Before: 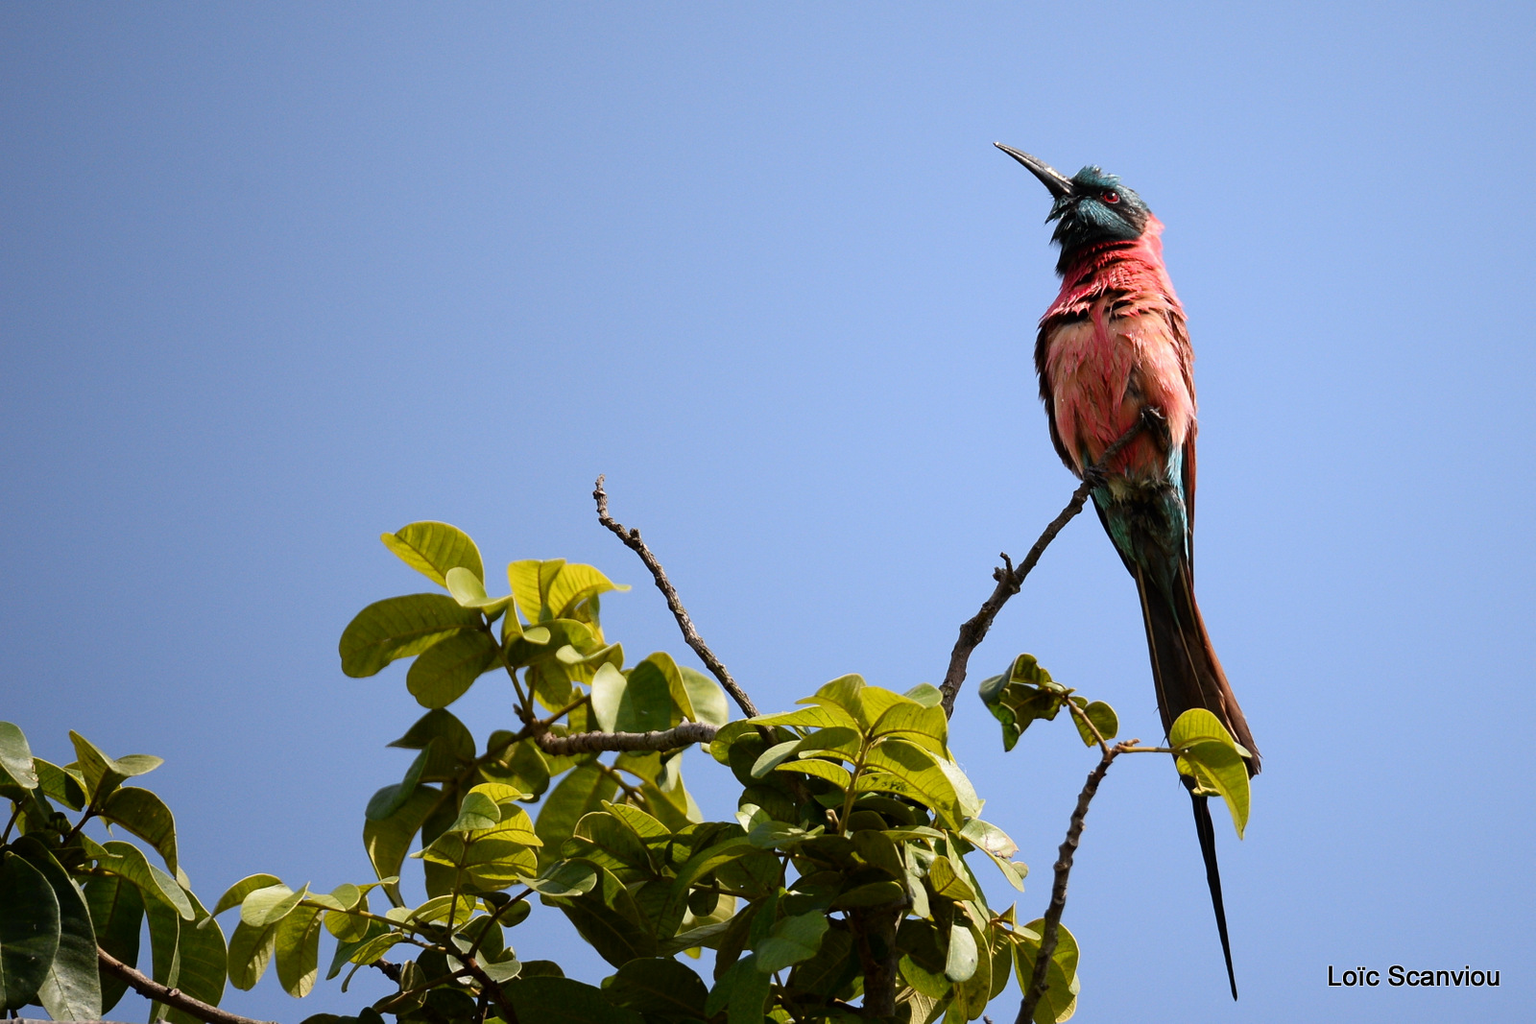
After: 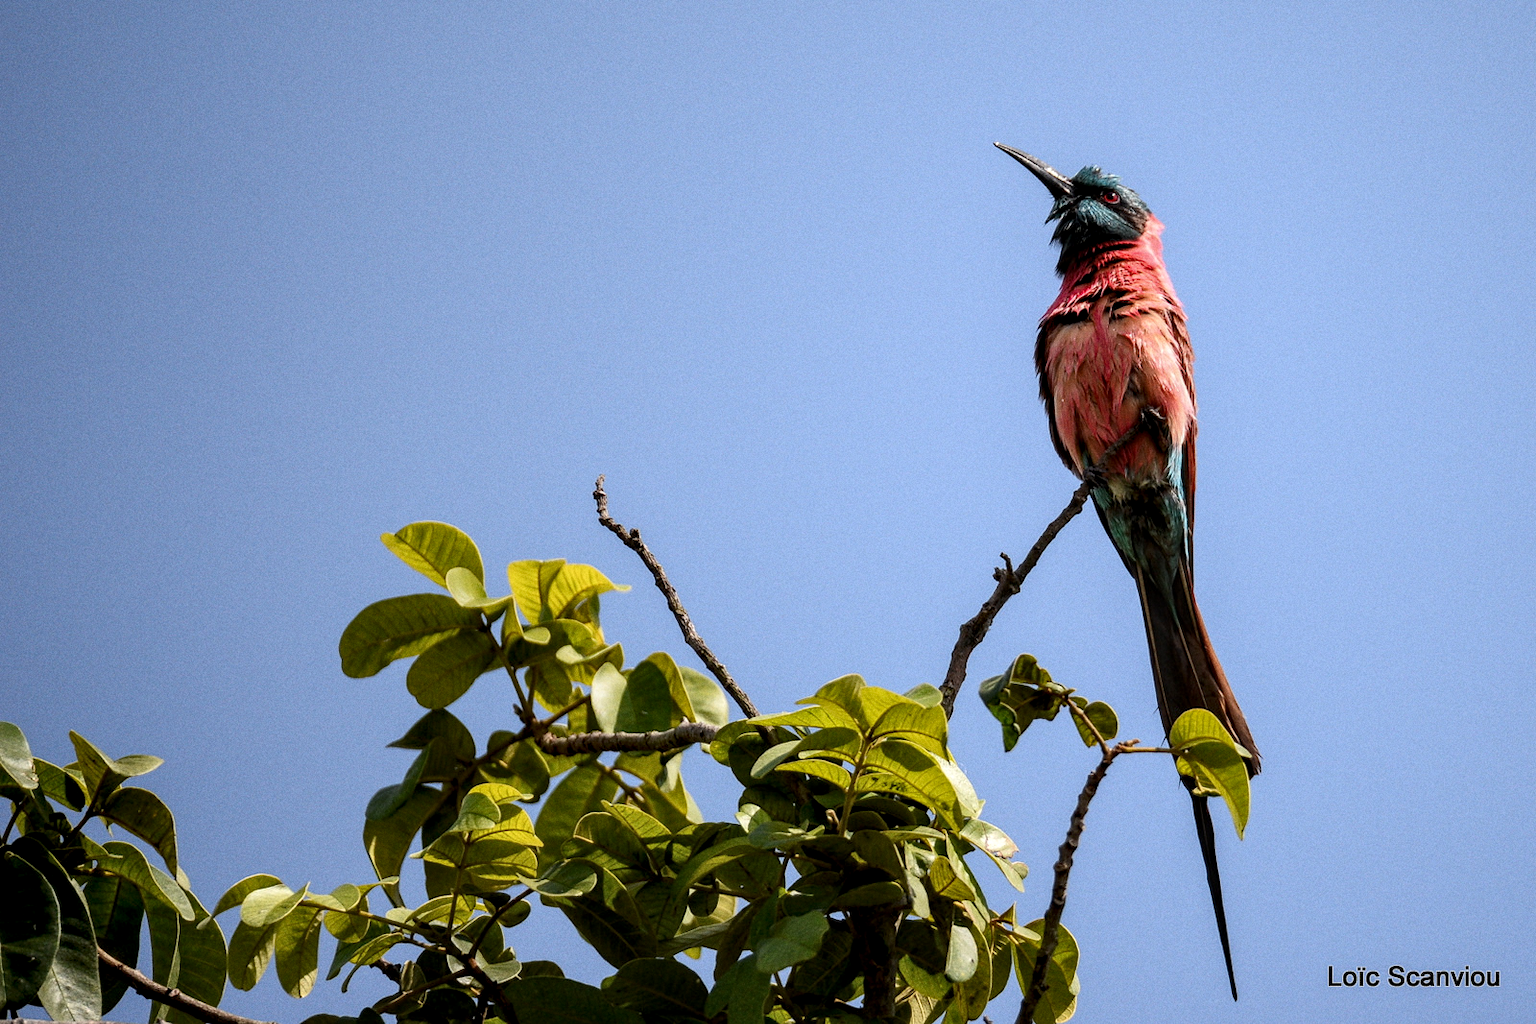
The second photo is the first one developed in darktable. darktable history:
grain: coarseness 7.08 ISO, strength 21.67%, mid-tones bias 59.58%
local contrast: detail 140%
